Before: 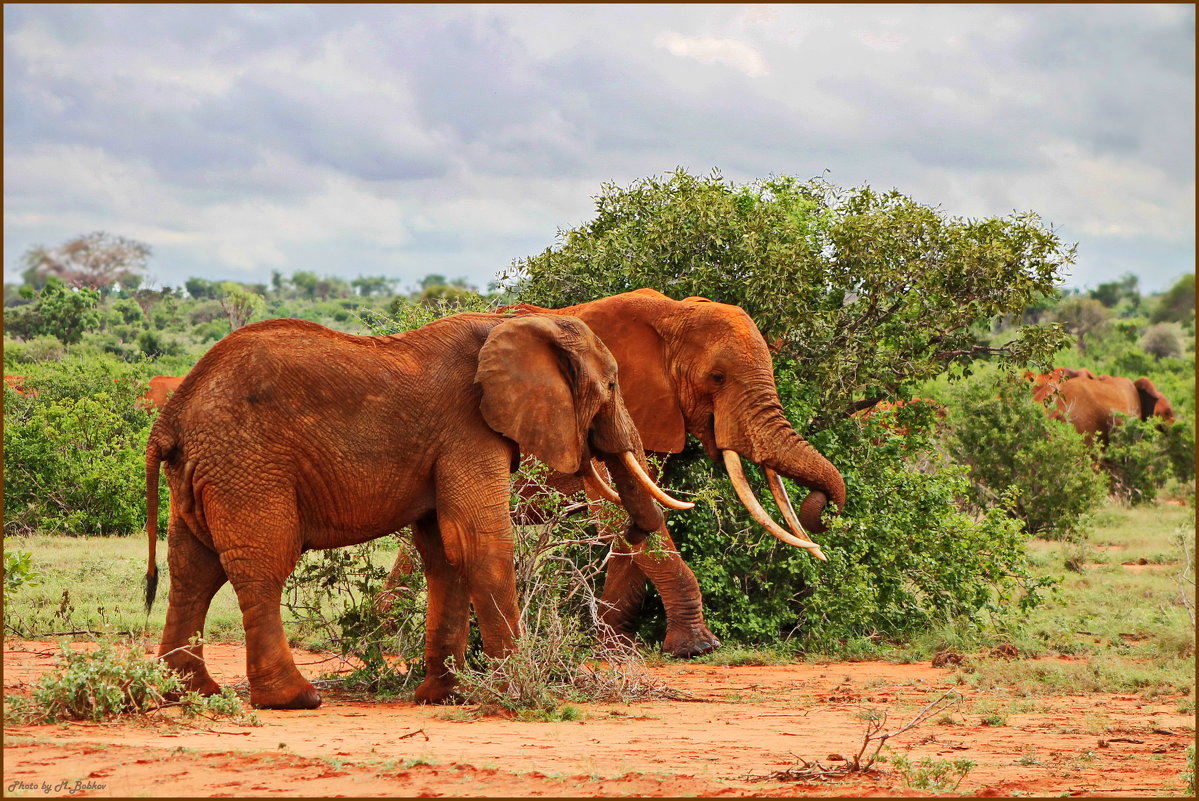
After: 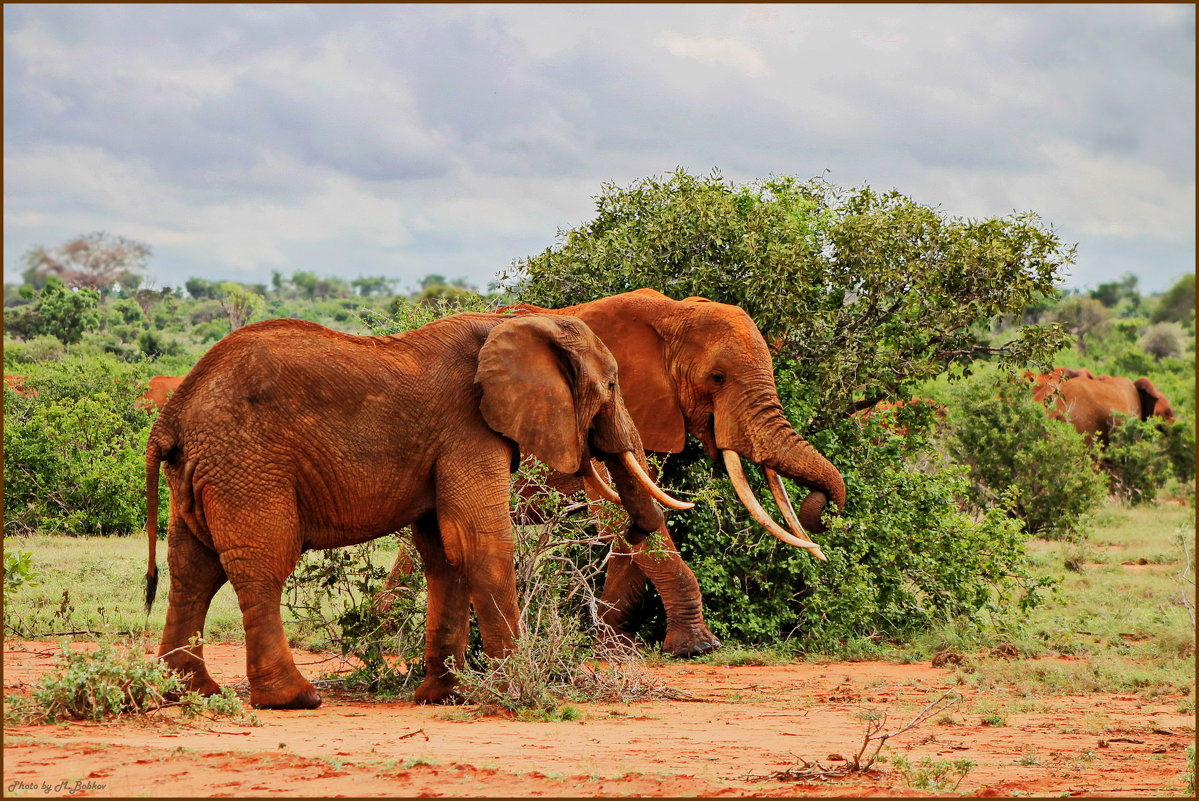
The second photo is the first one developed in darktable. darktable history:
filmic rgb: middle gray luminance 9.44%, black relative exposure -10.64 EV, white relative exposure 3.43 EV, target black luminance 0%, hardness 6, latitude 59.61%, contrast 1.086, highlights saturation mix 4.26%, shadows ↔ highlights balance 29.37%
